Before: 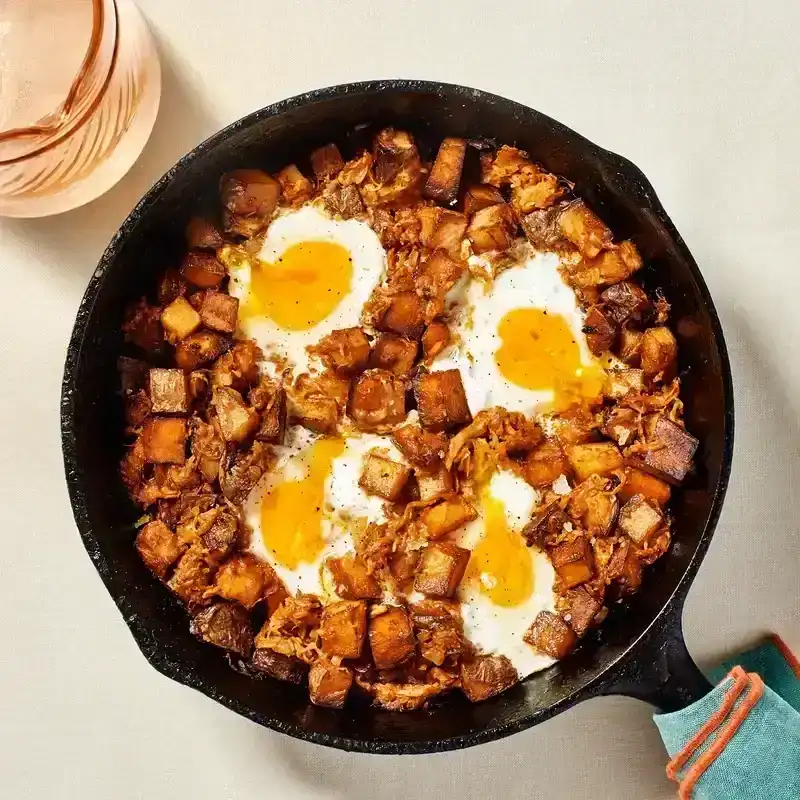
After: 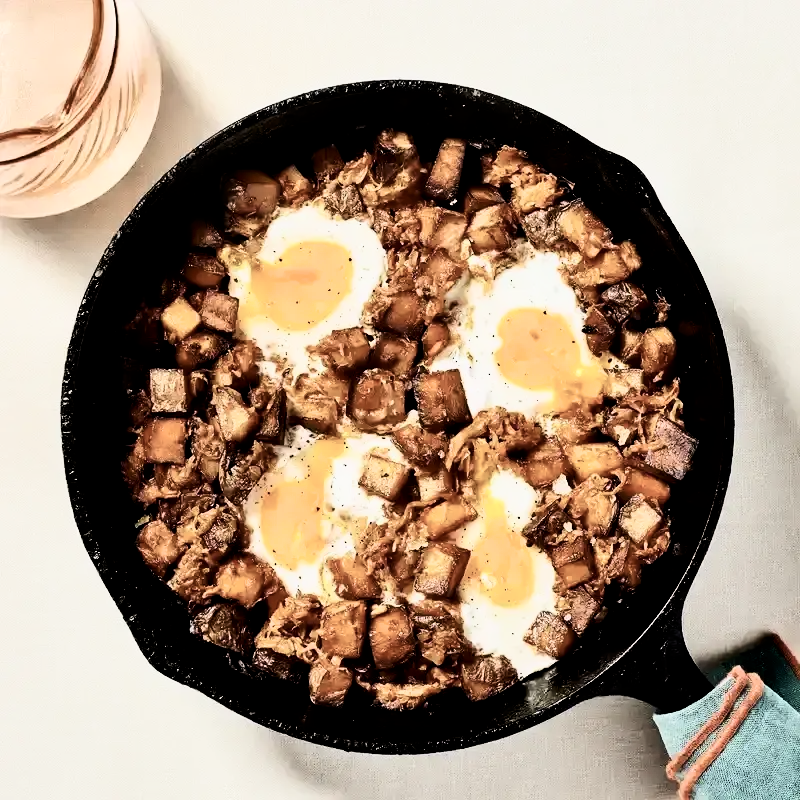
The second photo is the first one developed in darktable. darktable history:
filmic rgb: black relative exposure -3.98 EV, white relative exposure 3 EV, hardness 3.02, contrast 1.513
contrast brightness saturation: contrast 0.251, saturation -0.316
